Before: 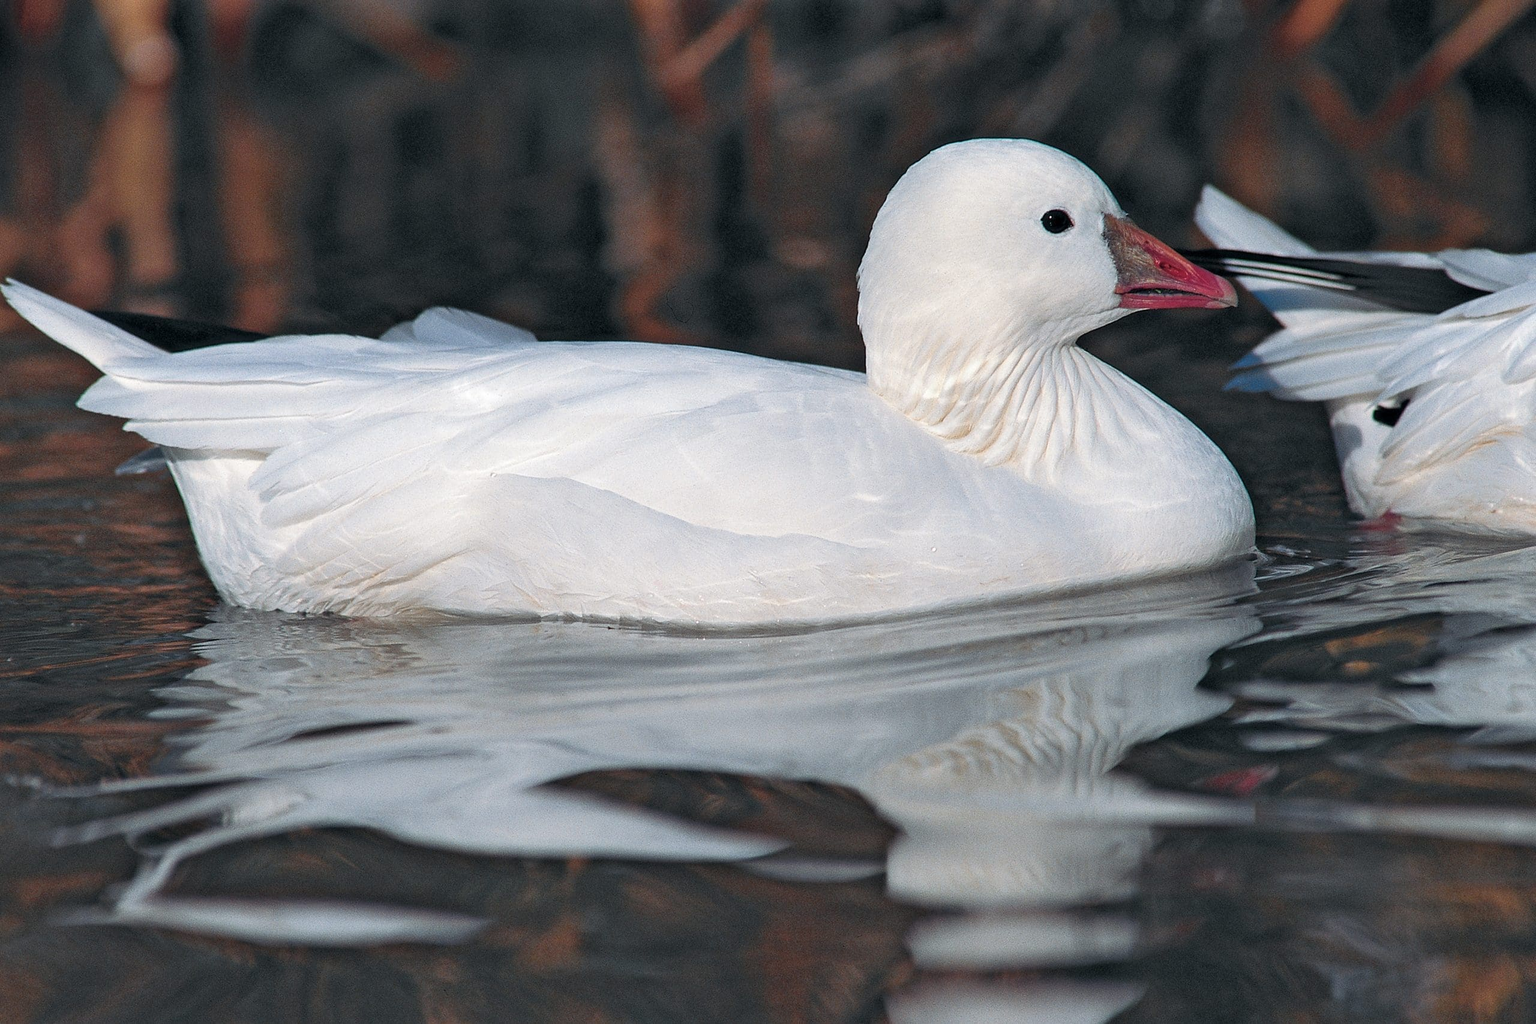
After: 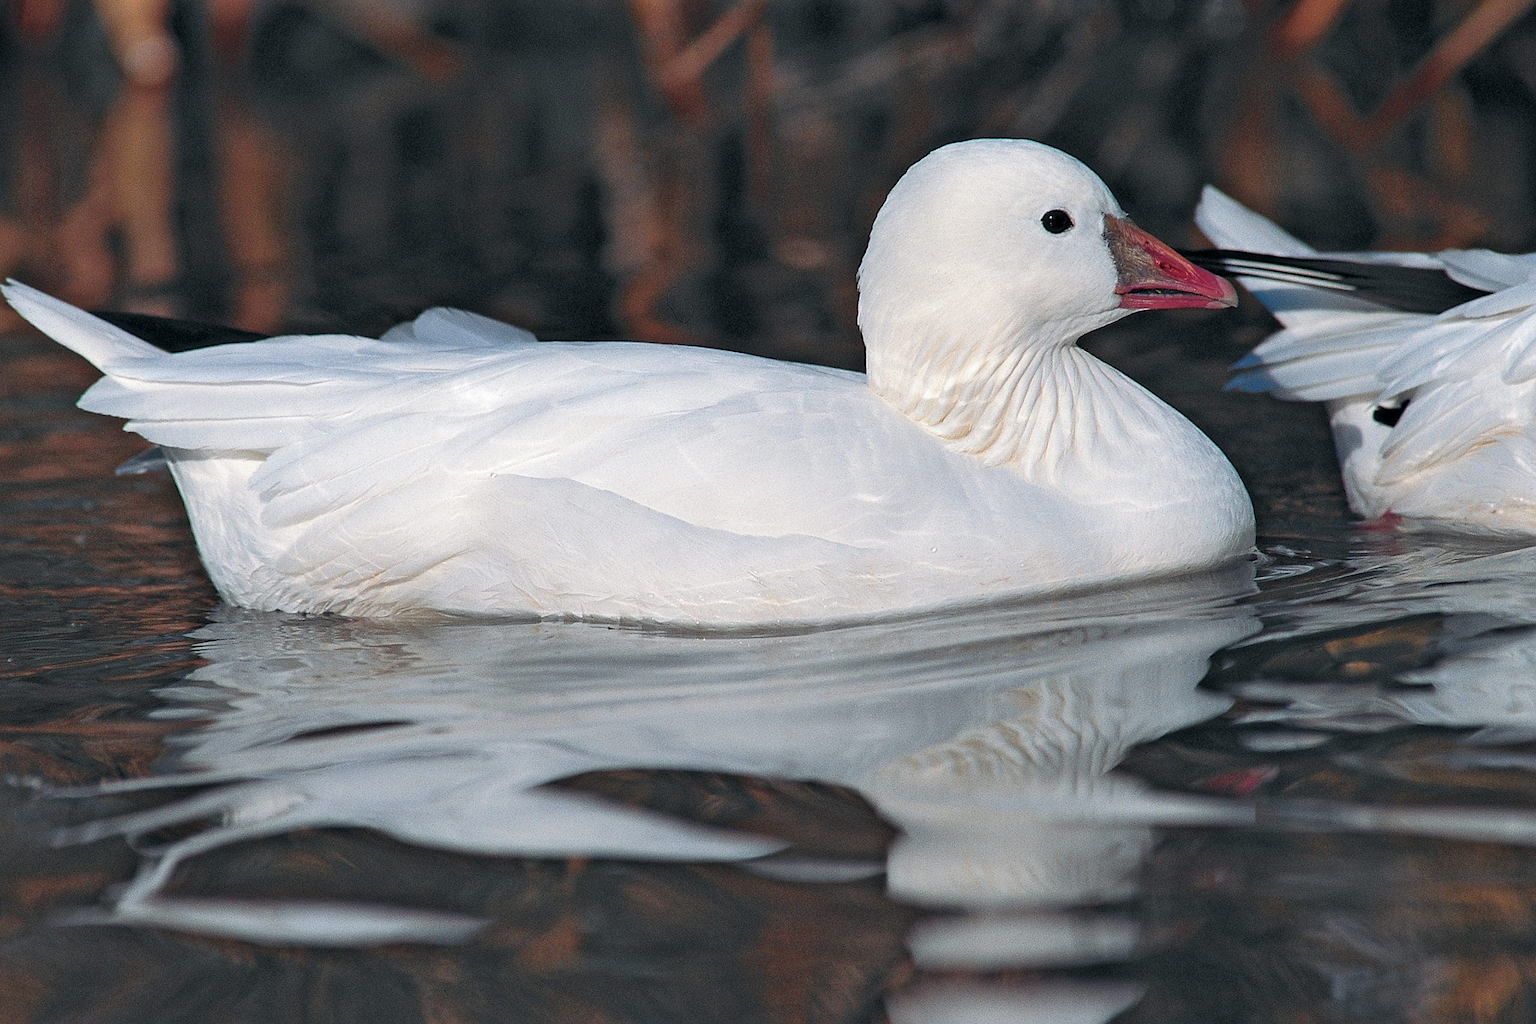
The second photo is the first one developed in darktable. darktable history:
sharpen: radius 1.311, amount 0.296, threshold 0.163
